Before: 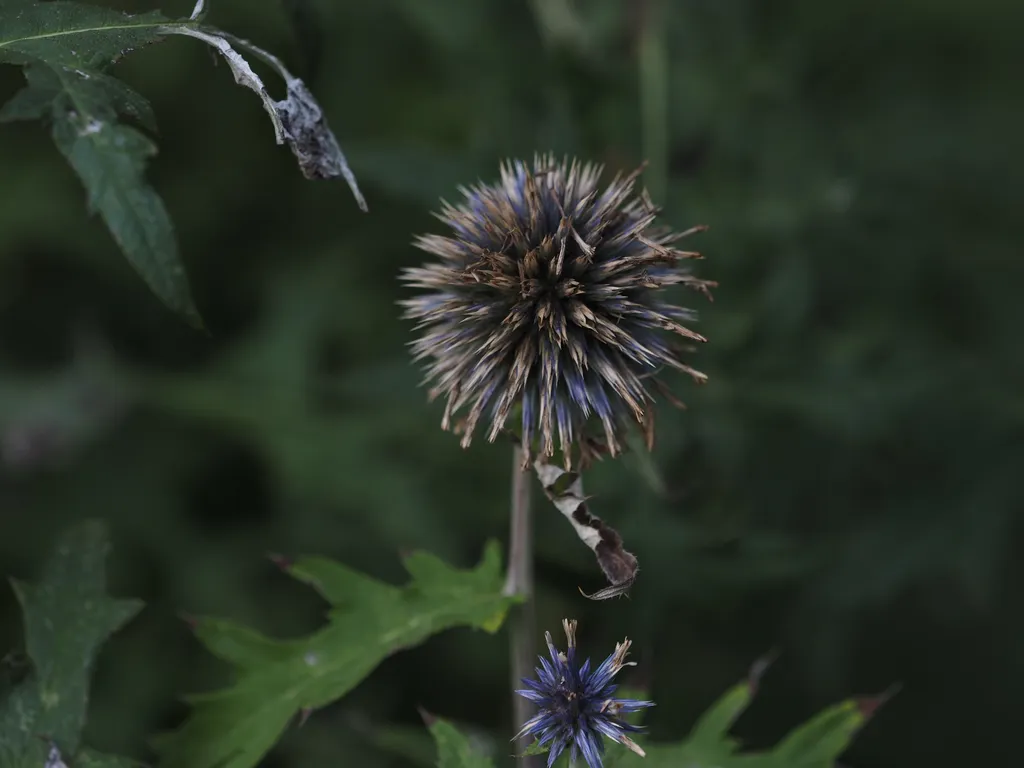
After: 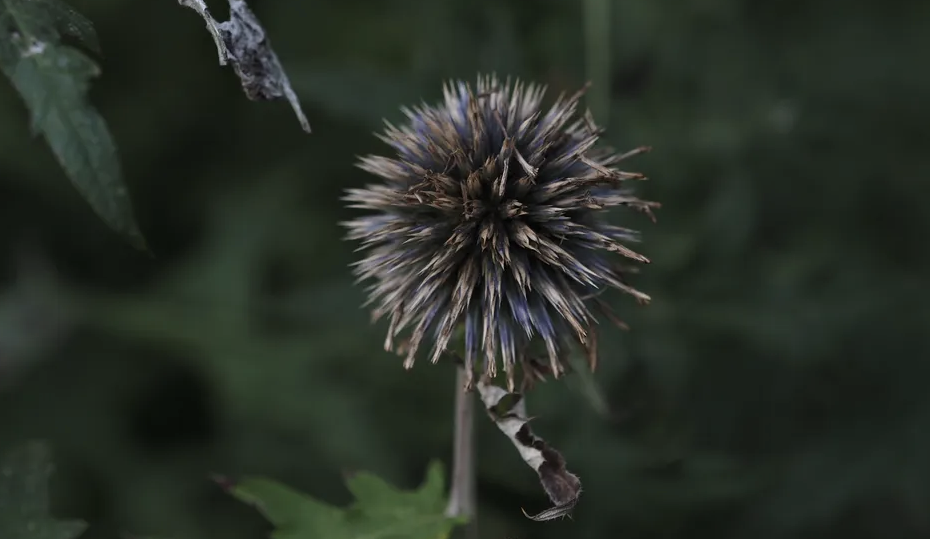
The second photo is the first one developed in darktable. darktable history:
contrast brightness saturation: contrast 0.06, brightness -0.01, saturation -0.23
crop: left 5.596%, top 10.314%, right 3.534%, bottom 19.395%
